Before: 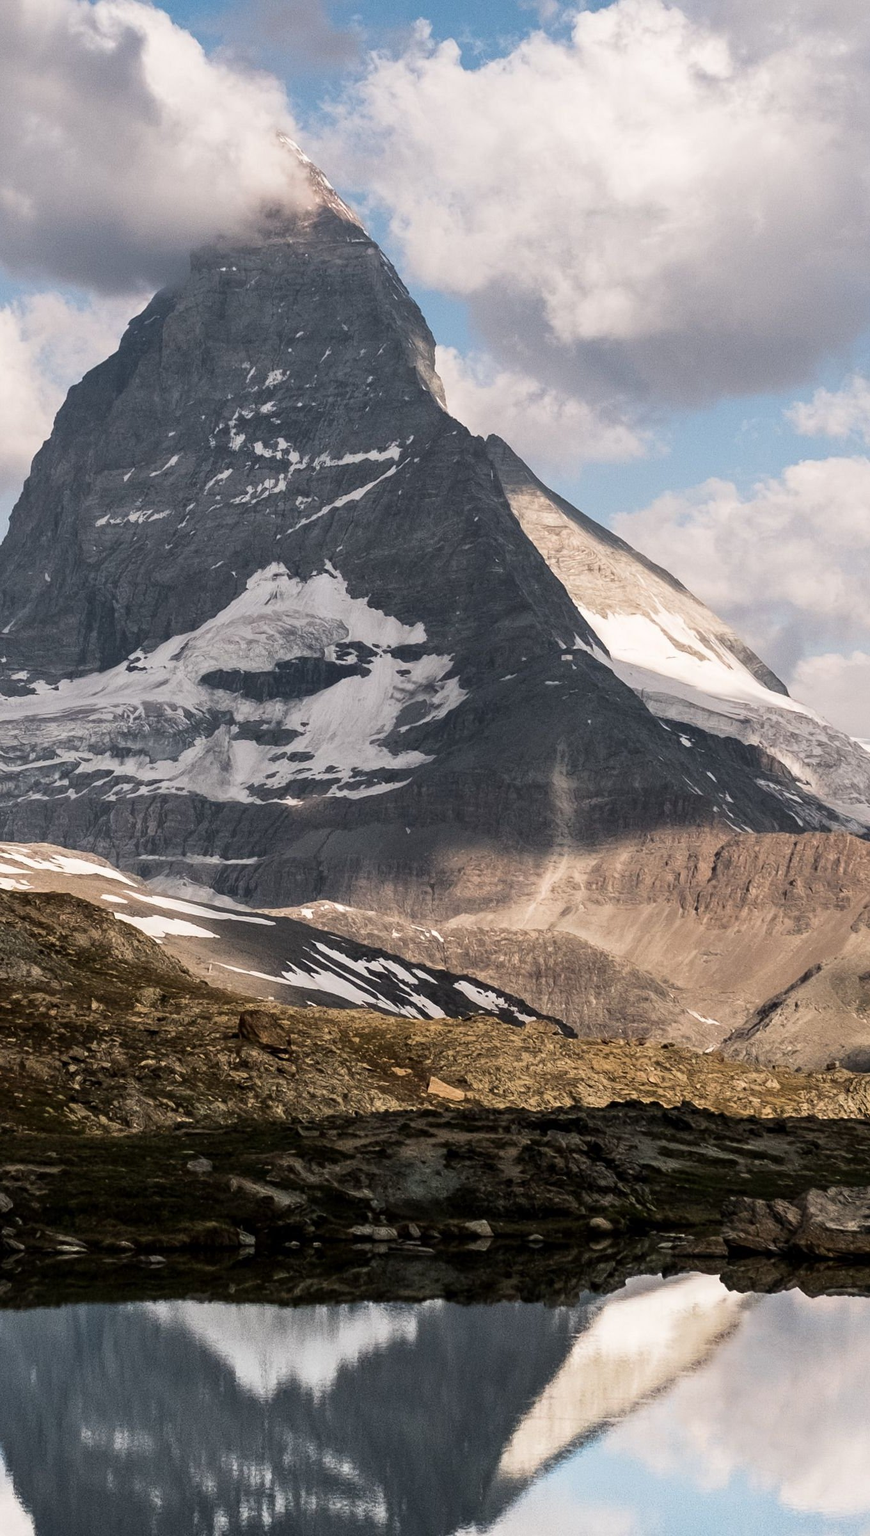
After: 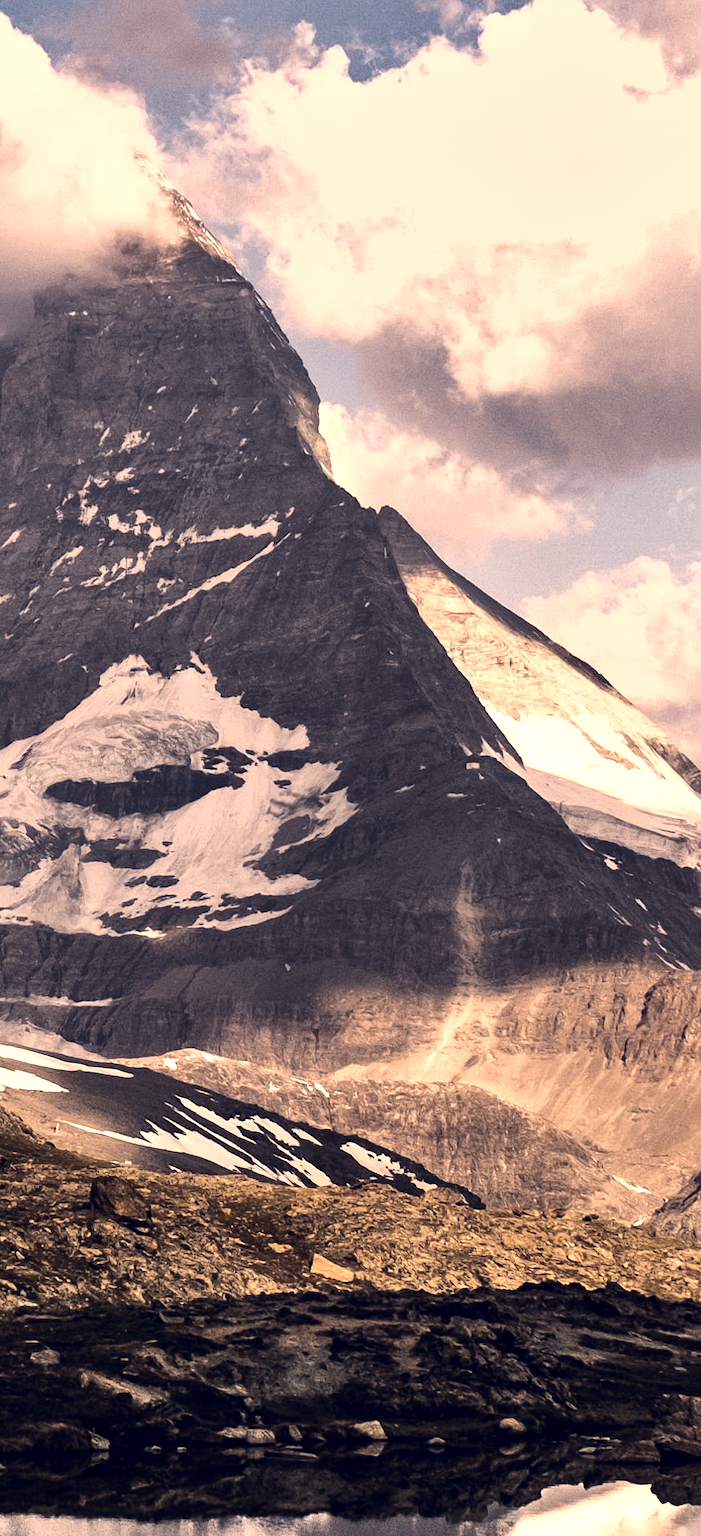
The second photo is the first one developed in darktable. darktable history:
color correction: highlights a* 19.57, highlights b* 28.16, shadows a* 3.41, shadows b* -16.51, saturation 0.732
crop: left 18.543%, right 12.207%, bottom 14.121%
shadows and highlights: shadows 52.81, soften with gaussian
tone equalizer: -8 EV -0.76 EV, -7 EV -0.704 EV, -6 EV -0.596 EV, -5 EV -0.413 EV, -3 EV 0.367 EV, -2 EV 0.6 EV, -1 EV 0.687 EV, +0 EV 0.739 EV, edges refinement/feathering 500, mask exposure compensation -1.57 EV, preserve details no
